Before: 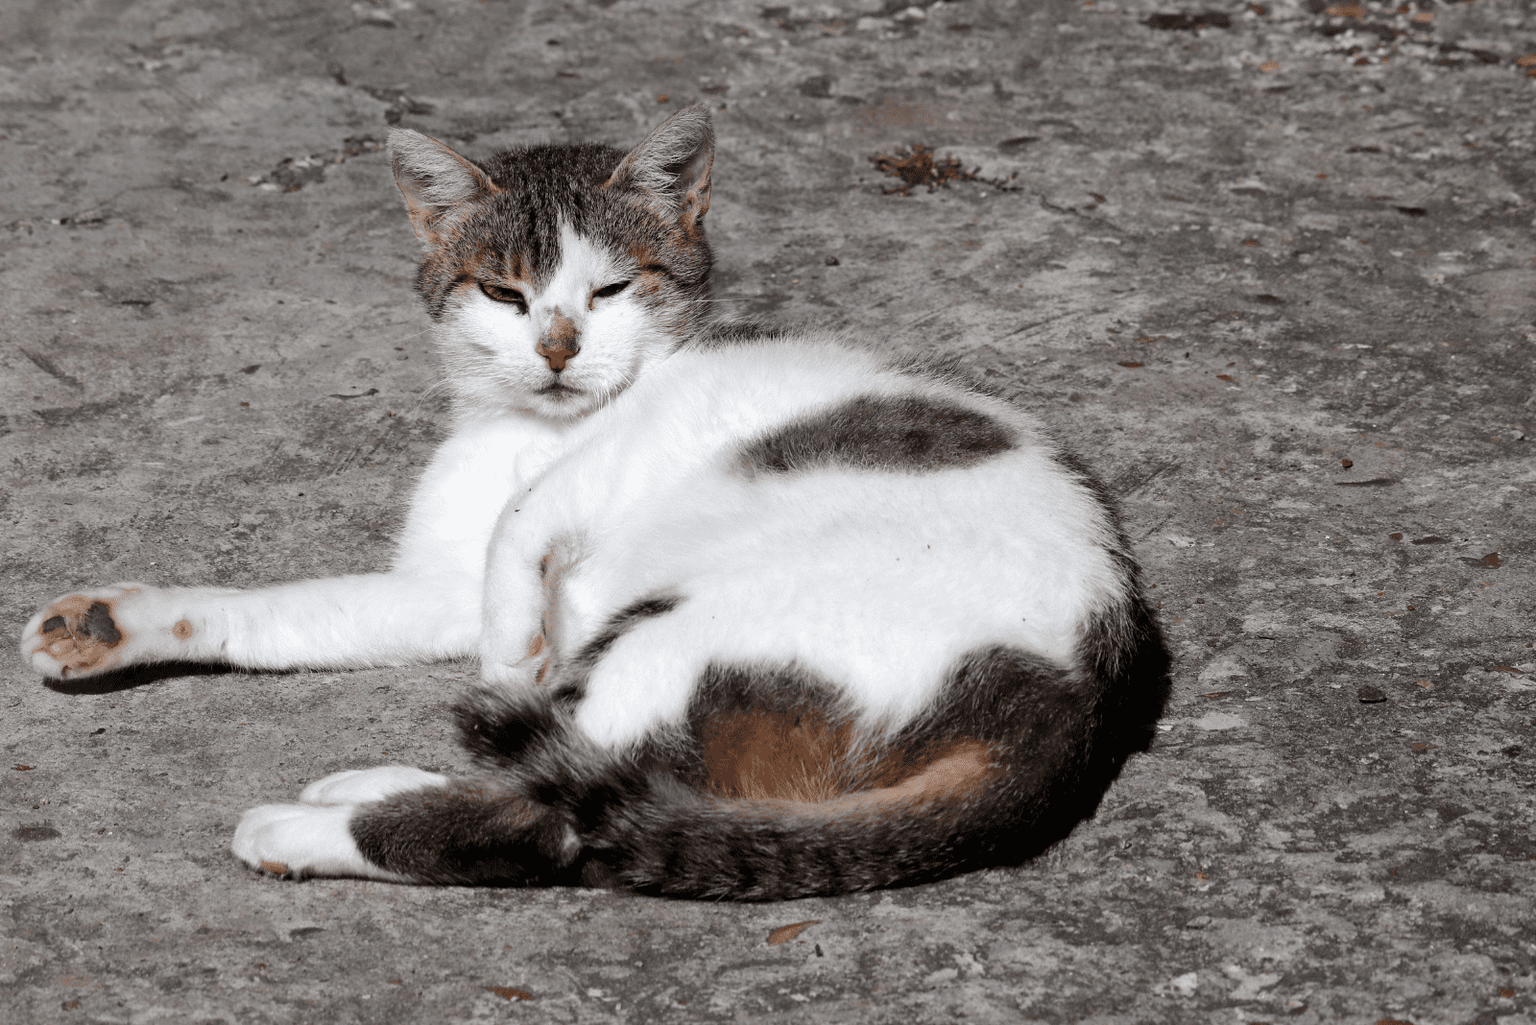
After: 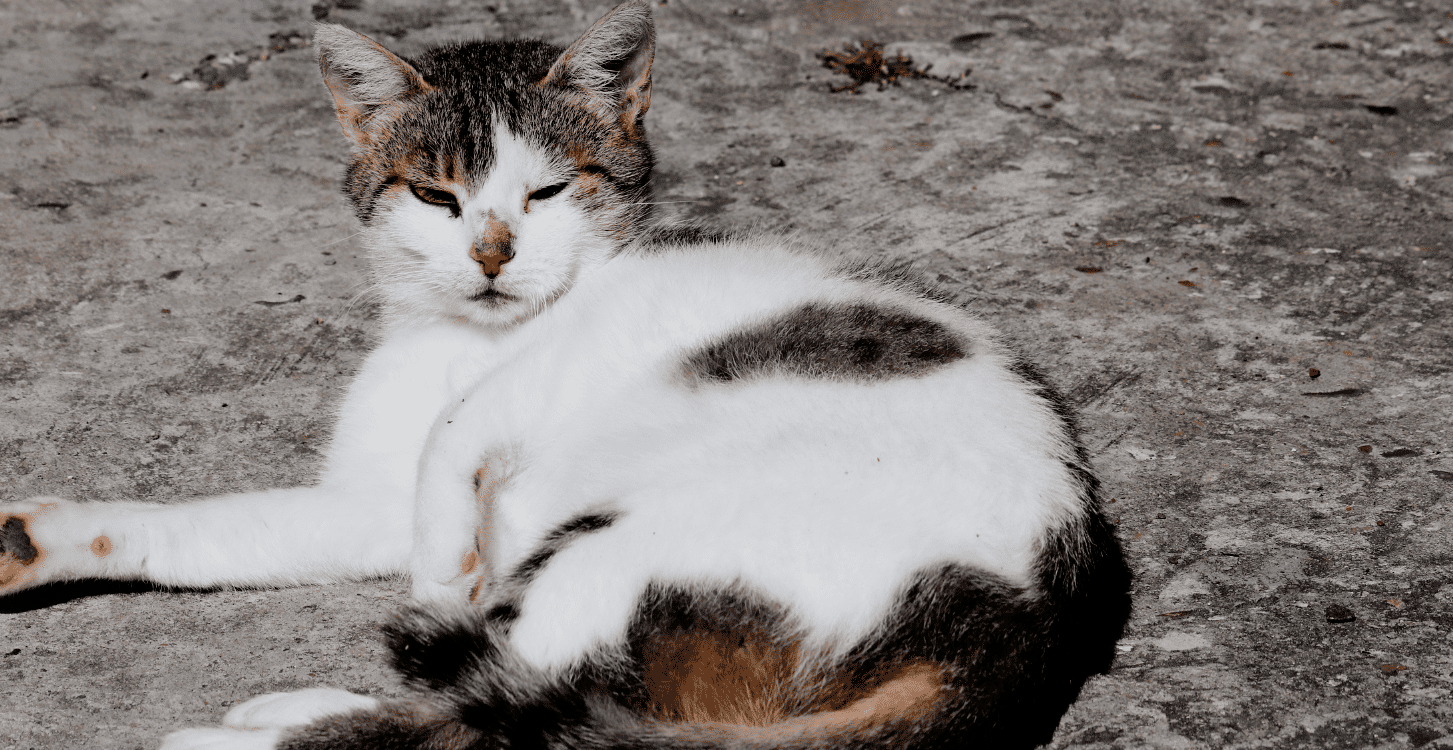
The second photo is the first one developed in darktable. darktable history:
color balance rgb: perceptual saturation grading › global saturation 25%, global vibrance 20%
crop: left 5.596%, top 10.314%, right 3.534%, bottom 19.395%
filmic rgb: black relative exposure -5 EV, hardness 2.88, contrast 1.2
